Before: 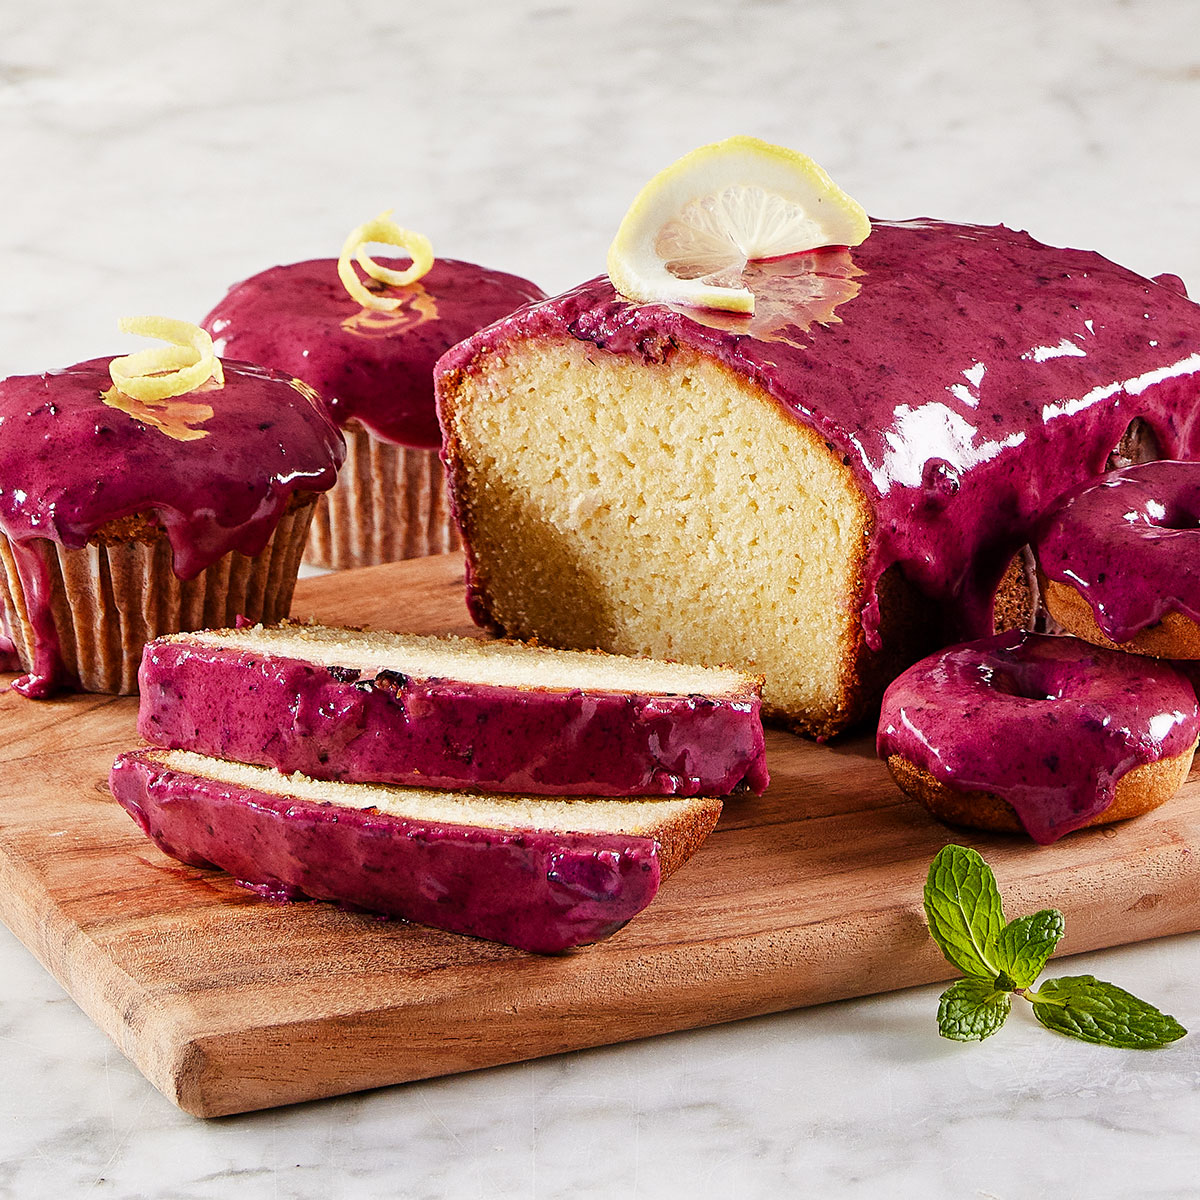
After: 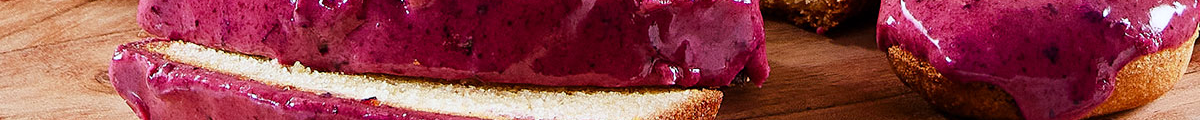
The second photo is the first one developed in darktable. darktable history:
crop and rotate: top 59.084%, bottom 30.916%
white balance: red 0.974, blue 1.044
